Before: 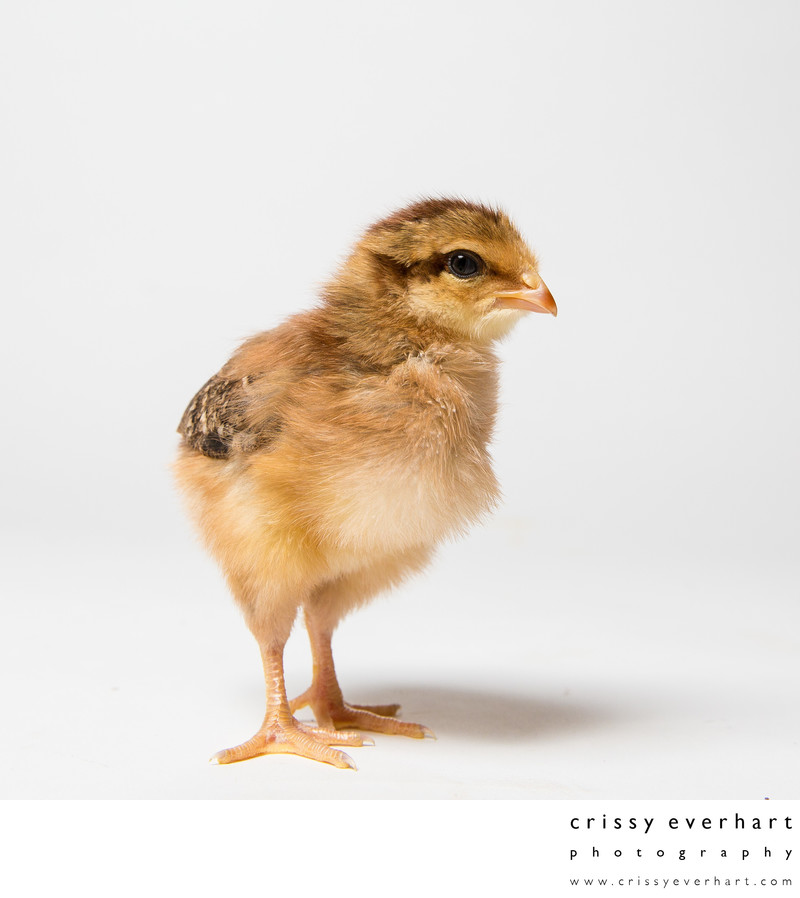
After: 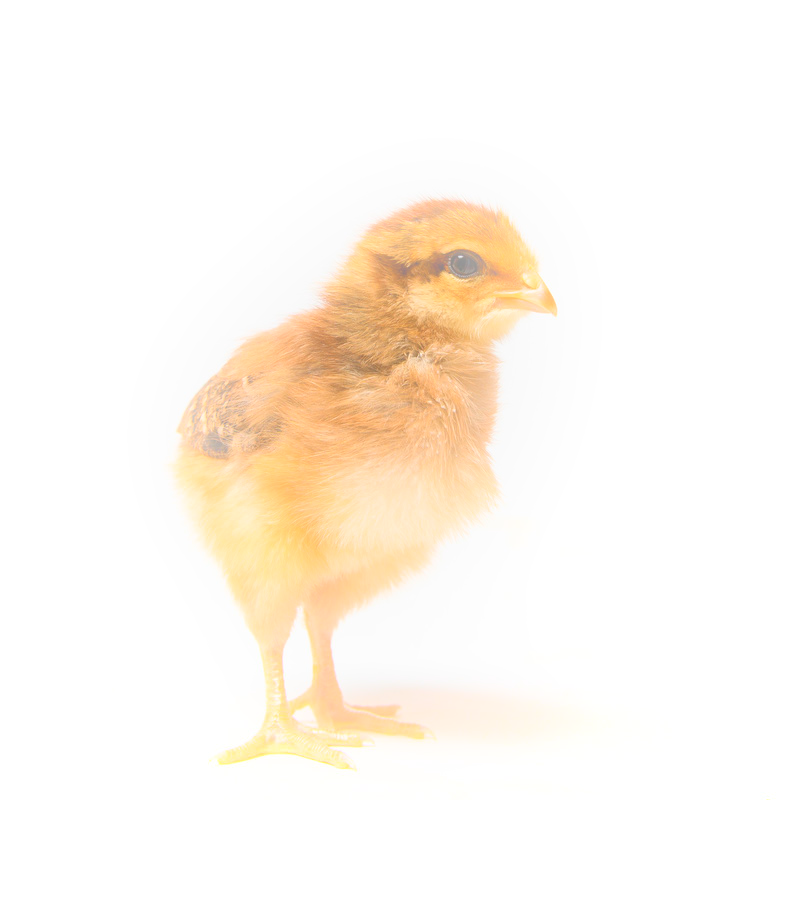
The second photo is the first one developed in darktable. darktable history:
tone equalizer: -7 EV 0.13 EV, smoothing diameter 25%, edges refinement/feathering 10, preserve details guided filter
bloom: on, module defaults
